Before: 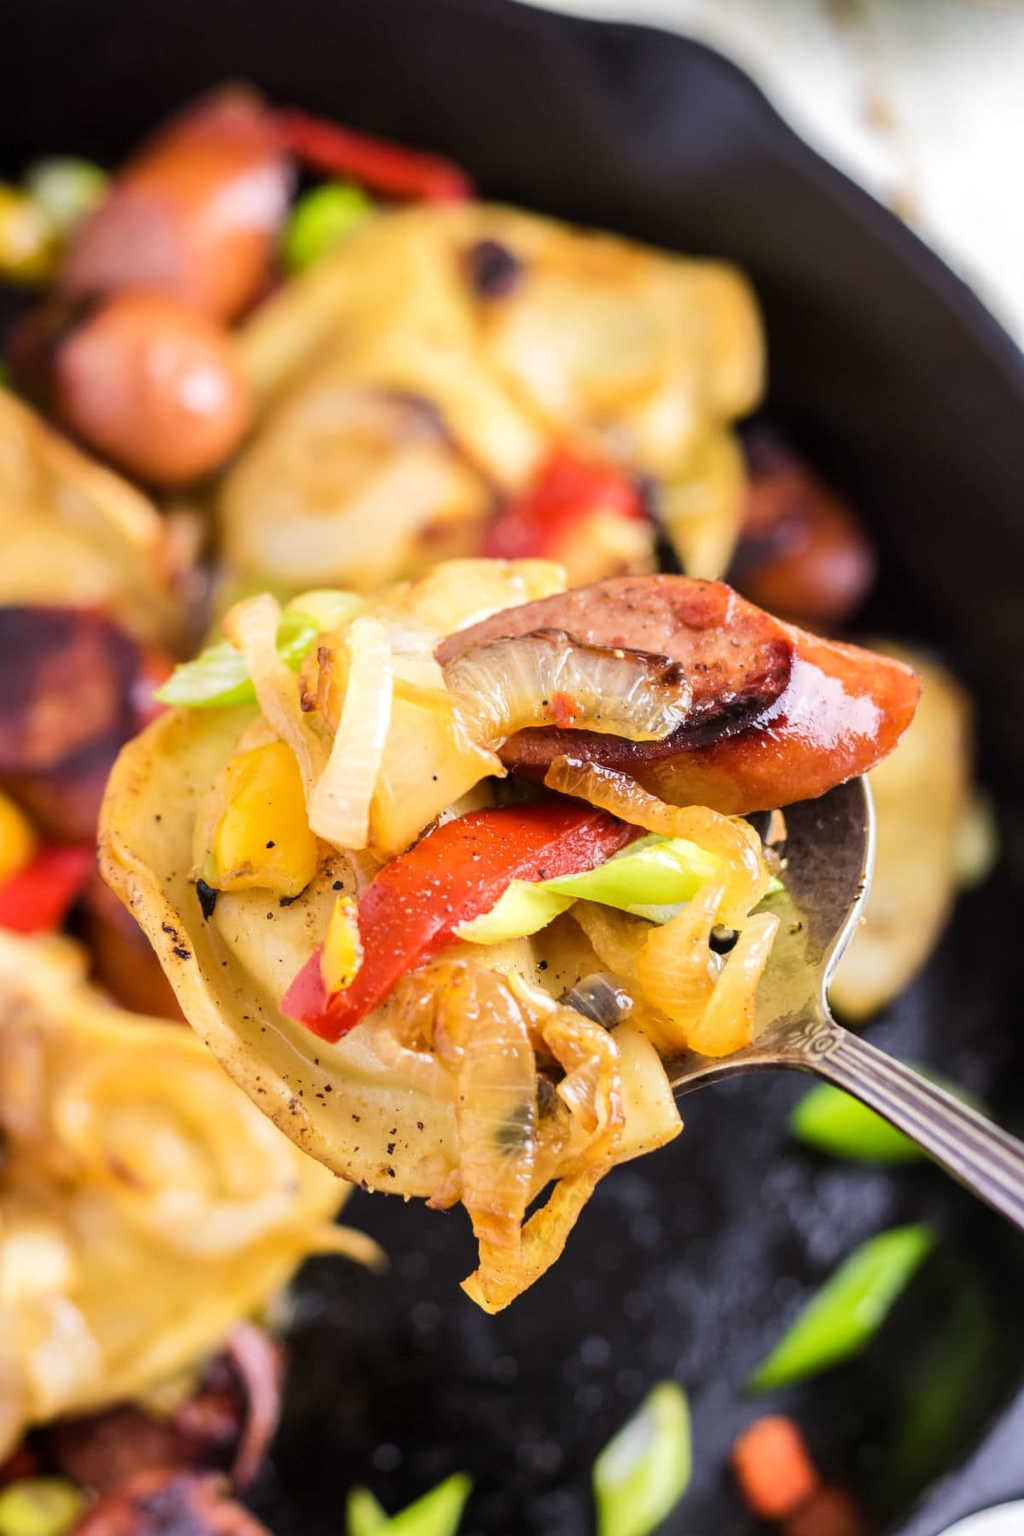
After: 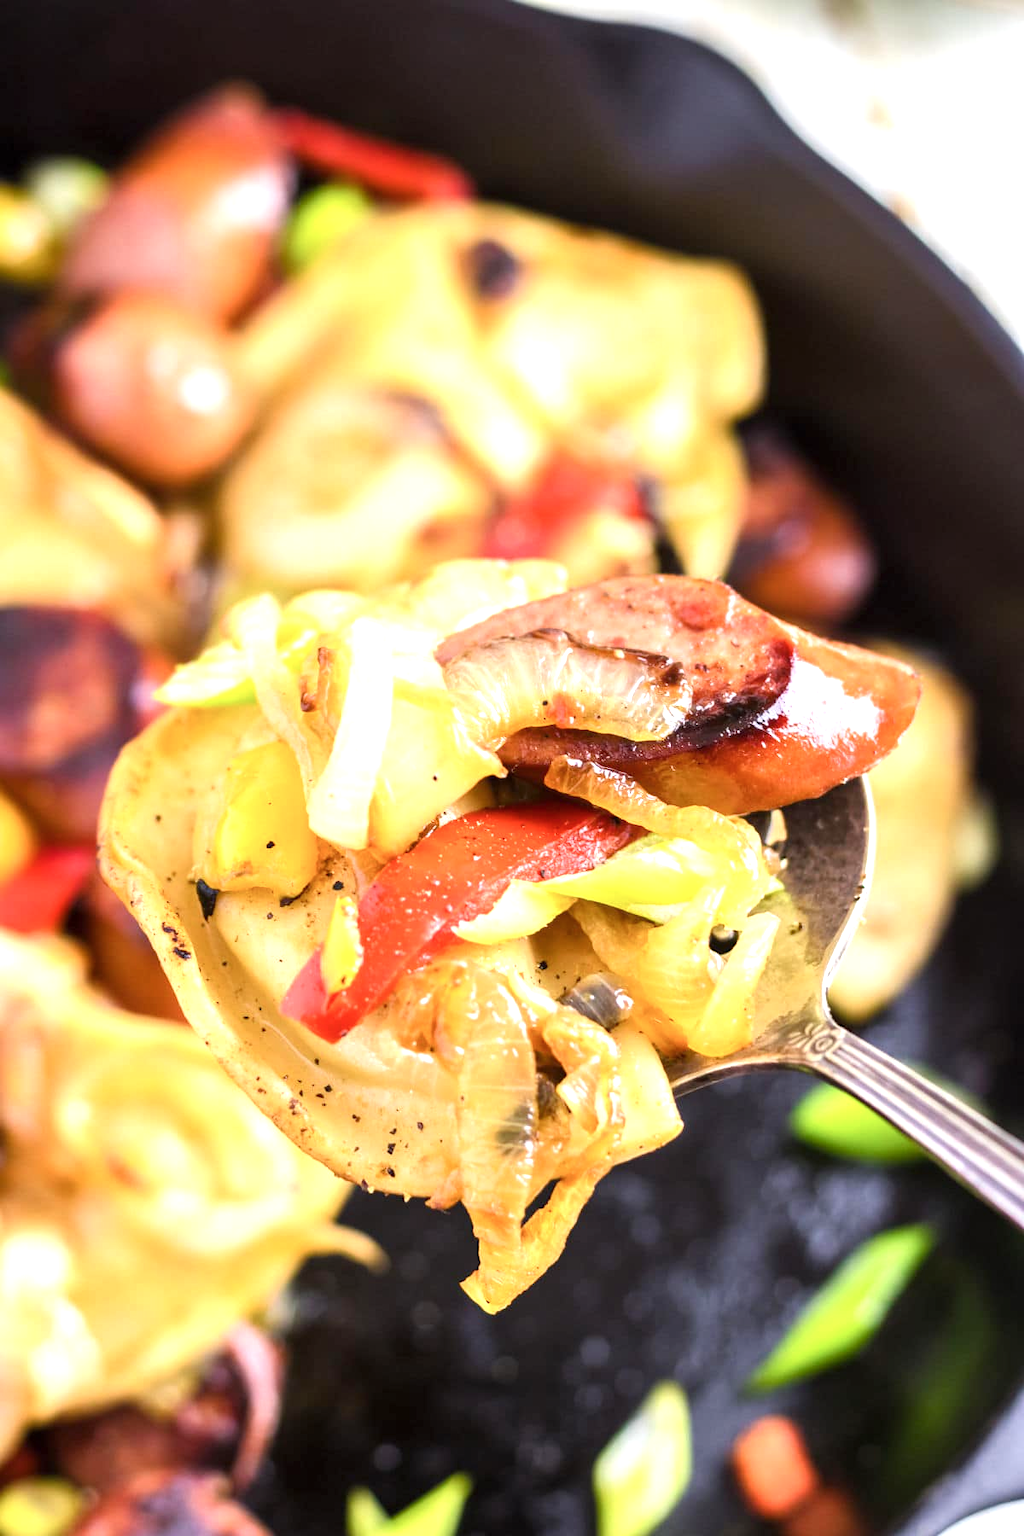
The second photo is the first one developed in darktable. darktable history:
exposure: exposure 0.739 EV, compensate highlight preservation false
color balance rgb: perceptual saturation grading › global saturation -2.137%, perceptual saturation grading › highlights -7.213%, perceptual saturation grading › mid-tones 8.262%, perceptual saturation grading › shadows 4.808%
